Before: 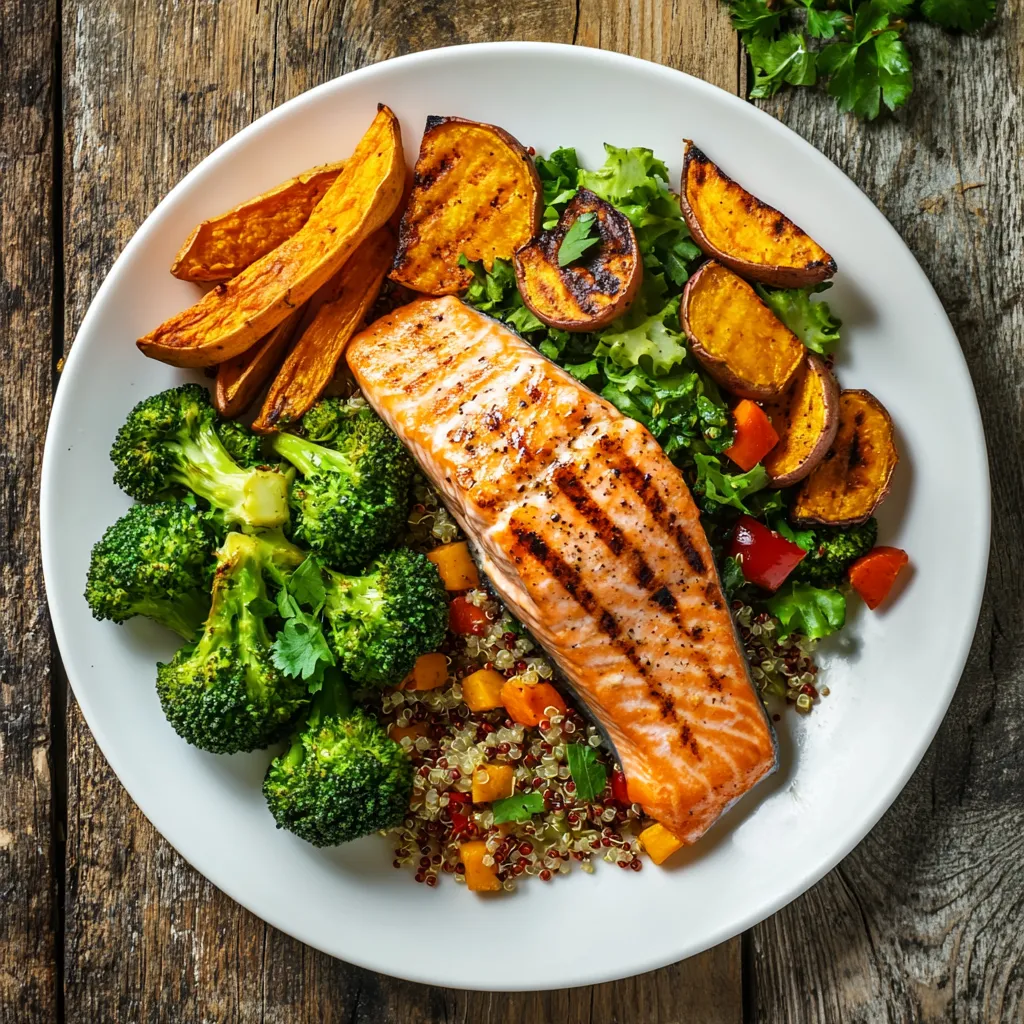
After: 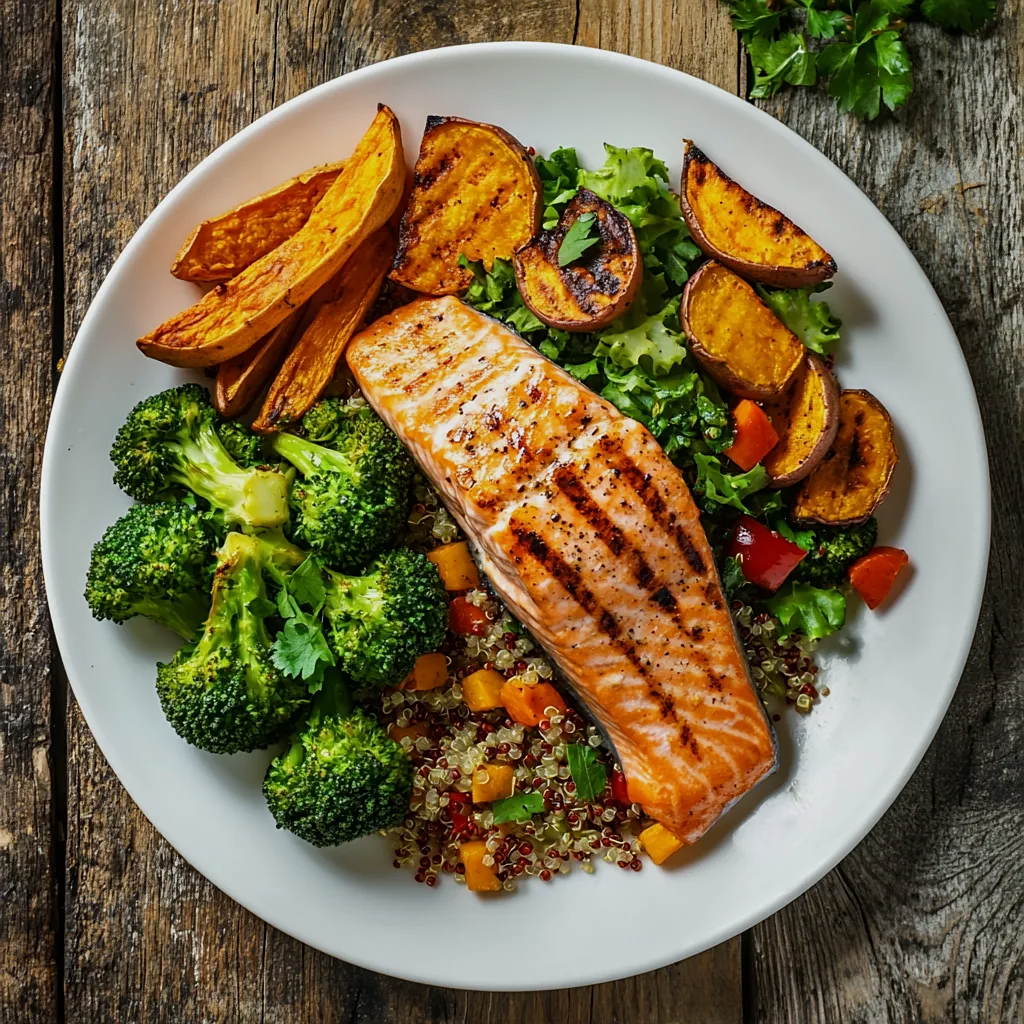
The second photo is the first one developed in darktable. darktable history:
sharpen: amount 0.202
exposure: exposure -0.331 EV, compensate exposure bias true, compensate highlight preservation false
